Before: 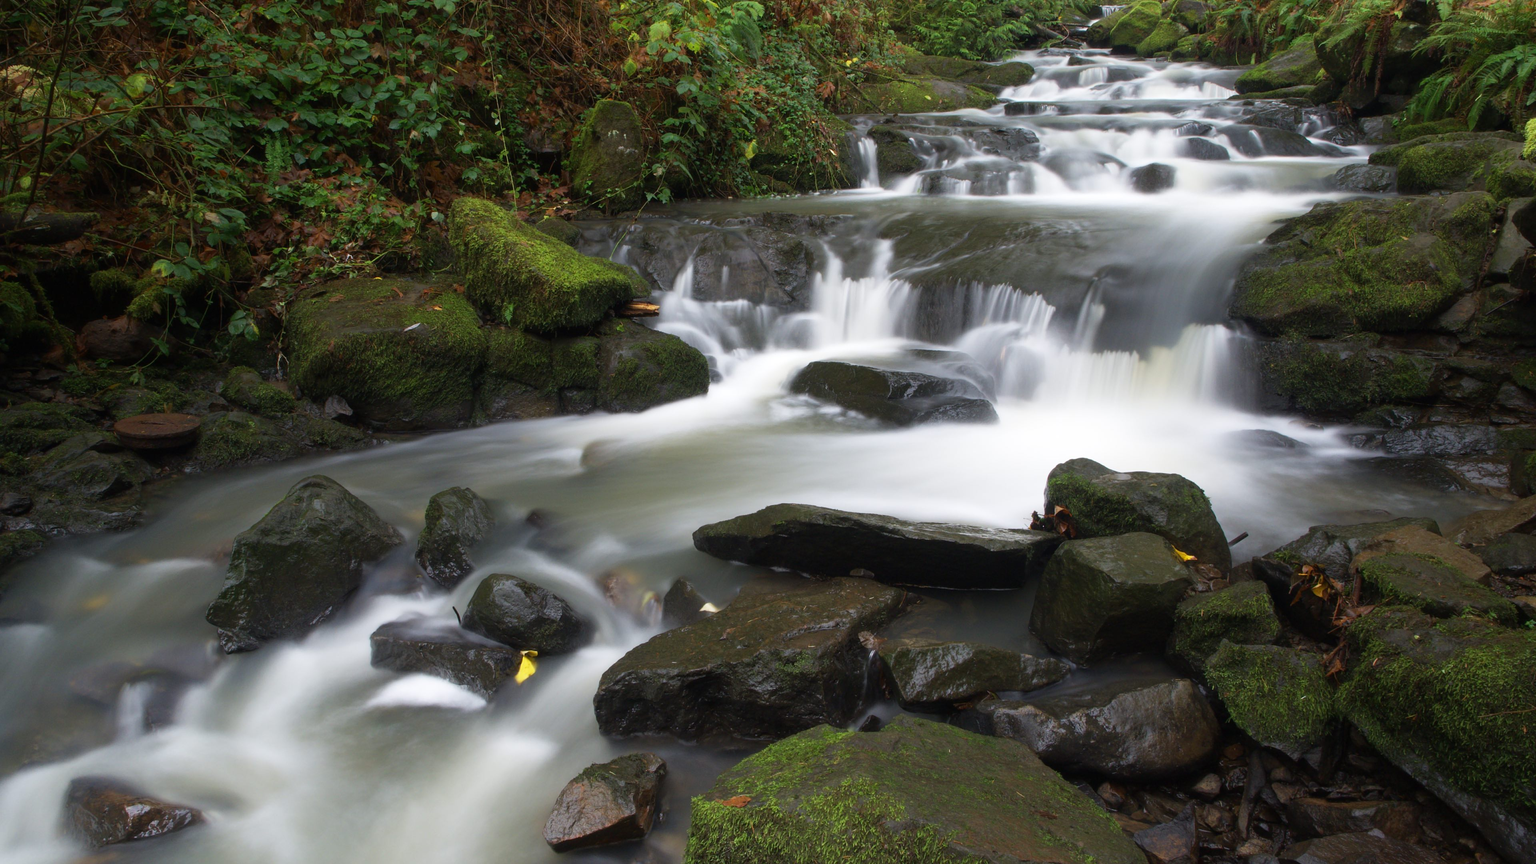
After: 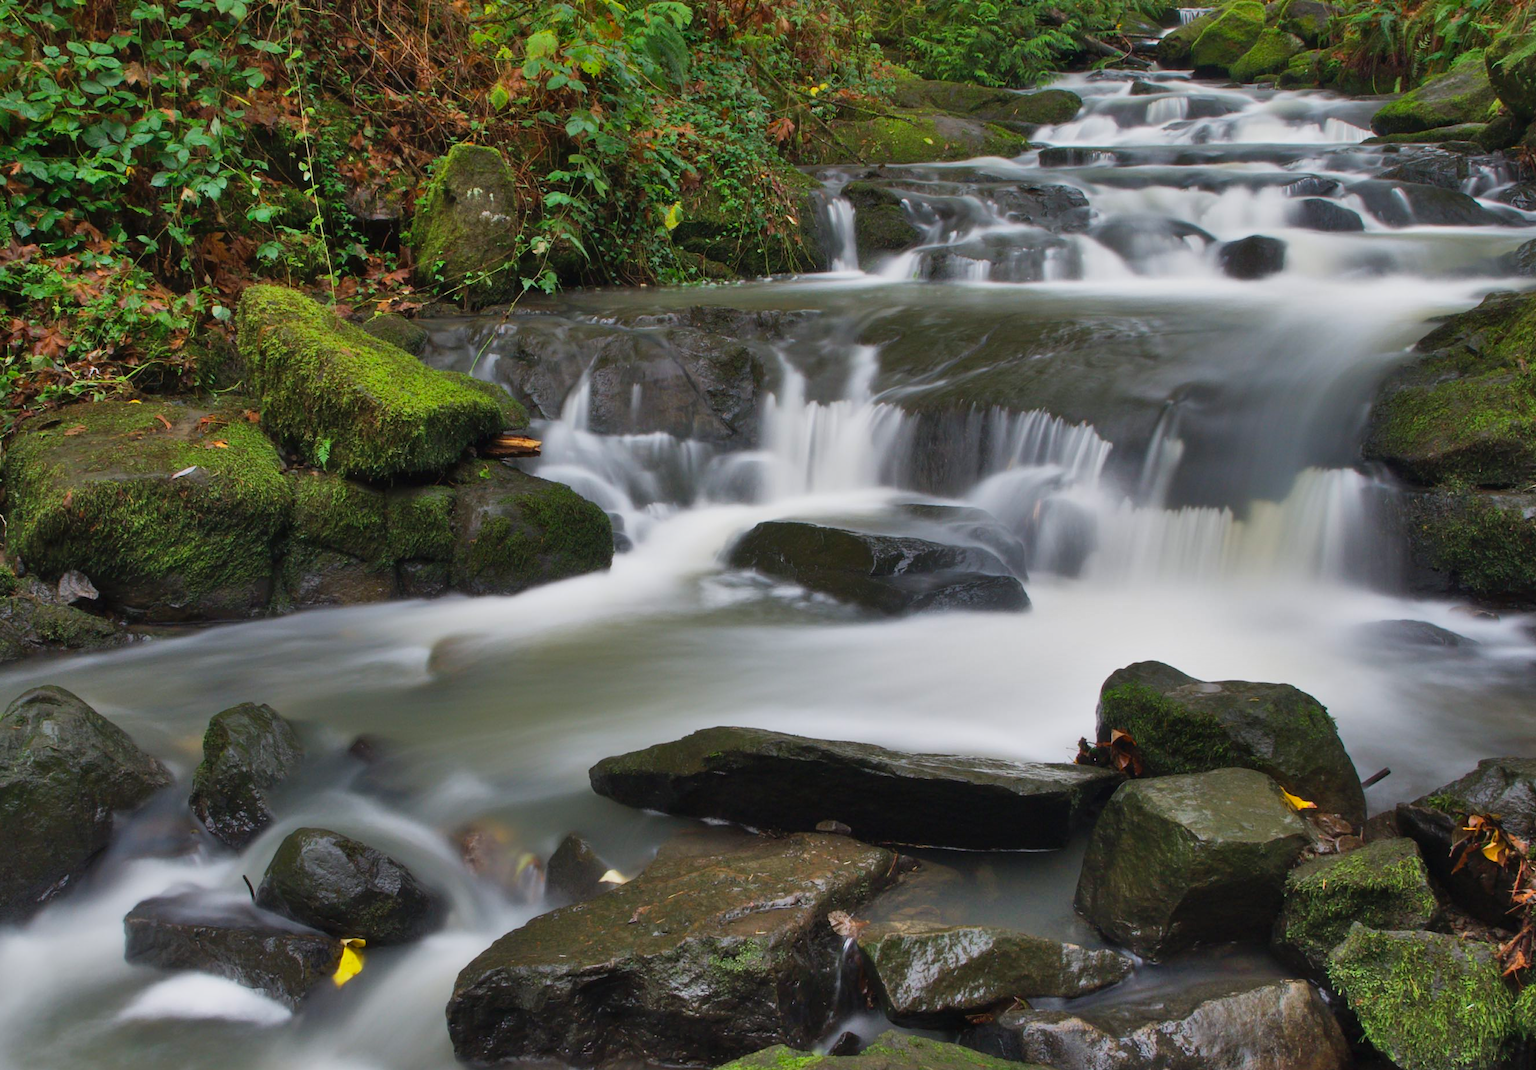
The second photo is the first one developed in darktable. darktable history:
crop: left 18.535%, right 12.132%, bottom 14.058%
shadows and highlights: shadows 79.83, white point adjustment -9.04, highlights -61.5, soften with gaussian
